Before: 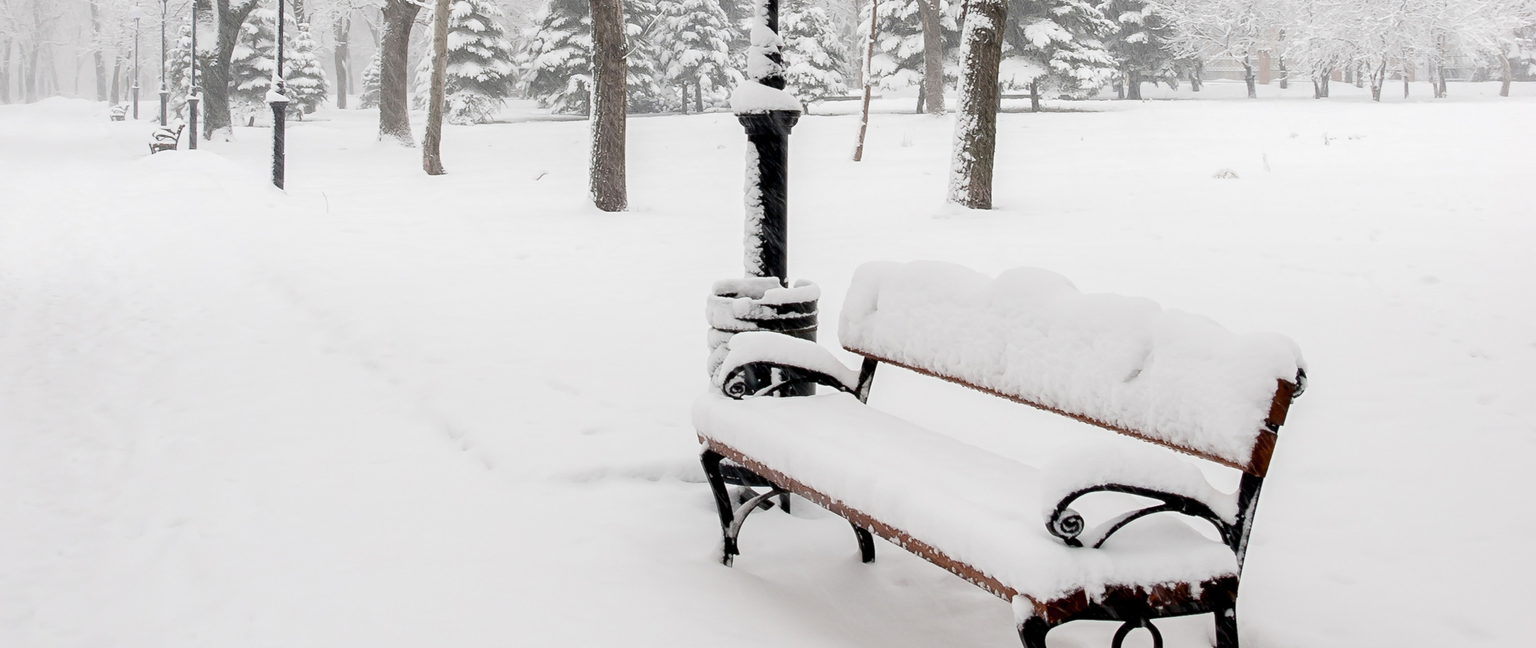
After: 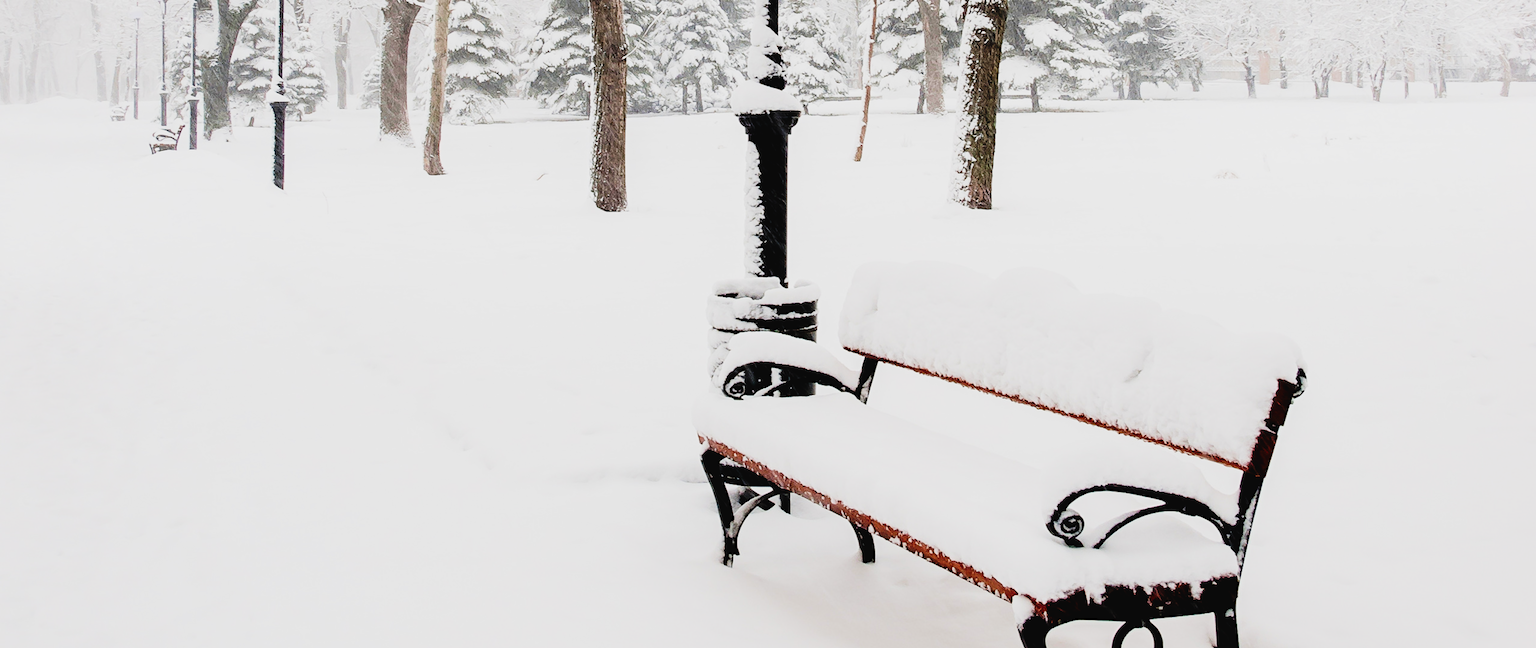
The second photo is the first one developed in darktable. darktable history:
filmic rgb: black relative exposure -7.65 EV, white relative exposure 4.56 EV, hardness 3.61
tone curve: curves: ch0 [(0, 0) (0.003, 0.01) (0.011, 0.01) (0.025, 0.011) (0.044, 0.014) (0.069, 0.018) (0.1, 0.022) (0.136, 0.026) (0.177, 0.035) (0.224, 0.051) (0.277, 0.085) (0.335, 0.158) (0.399, 0.299) (0.468, 0.457) (0.543, 0.634) (0.623, 0.801) (0.709, 0.904) (0.801, 0.963) (0.898, 0.986) (1, 1)], preserve colors none
contrast brightness saturation: contrast -0.28
